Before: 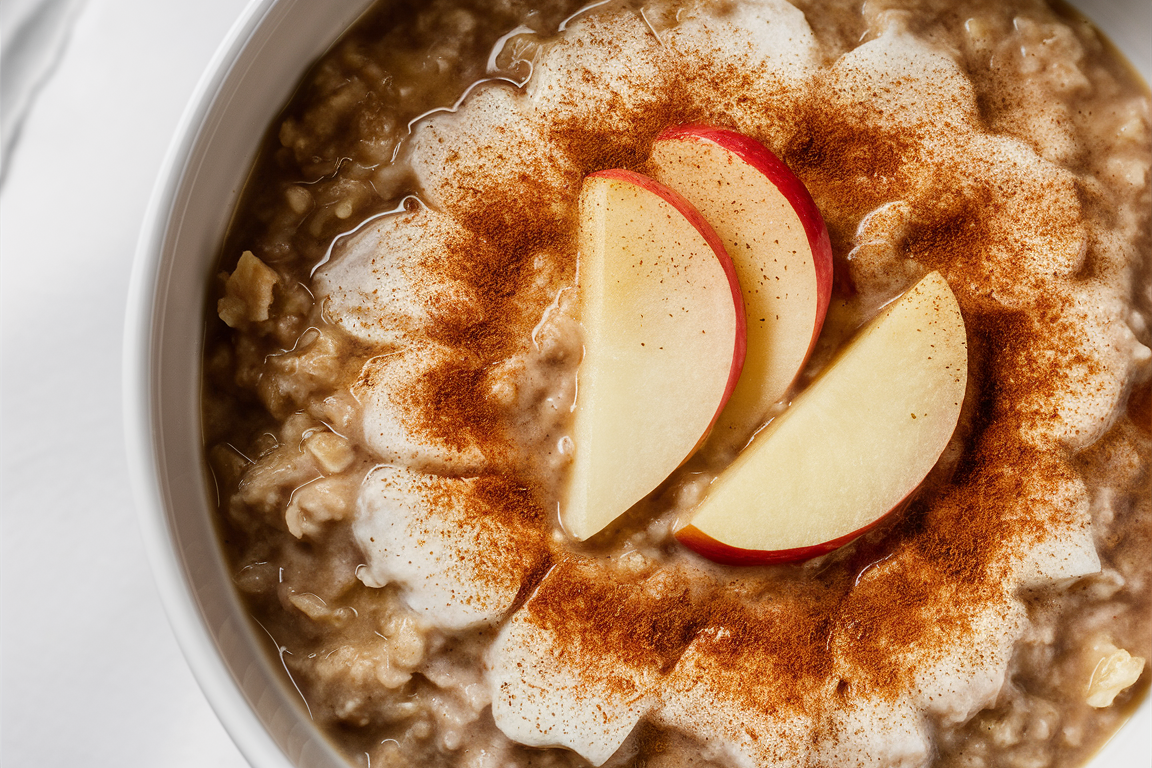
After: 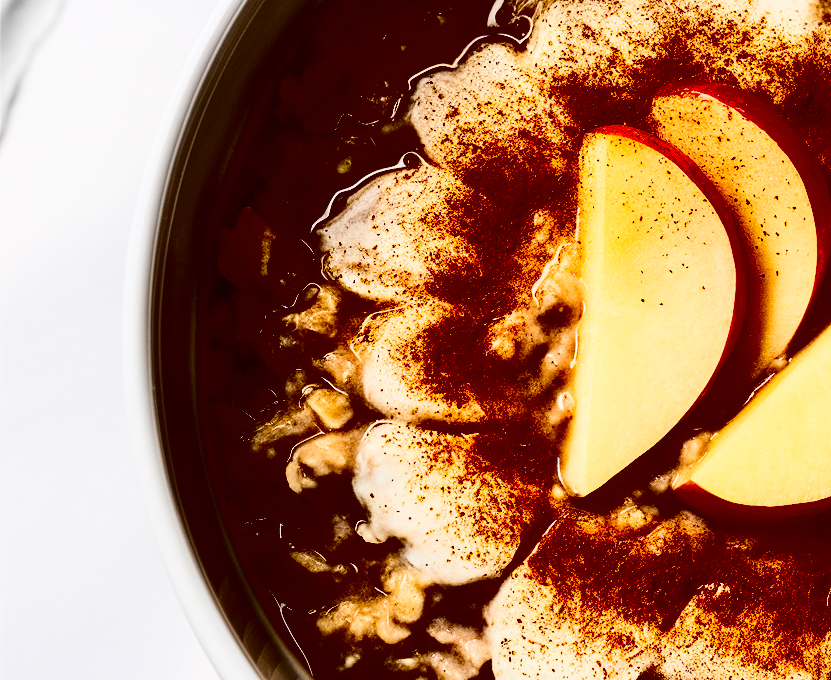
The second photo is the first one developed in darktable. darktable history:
crop: top 5.811%, right 27.853%, bottom 5.59%
contrast brightness saturation: contrast 0.784, brightness -0.984, saturation 0.994
